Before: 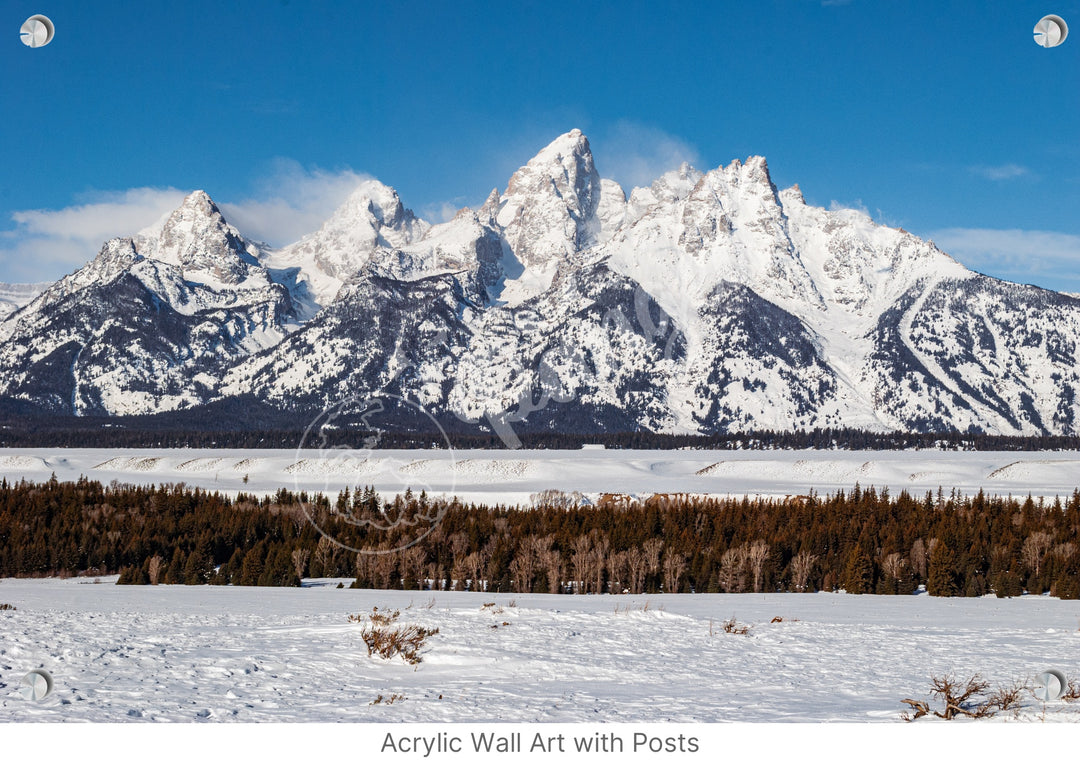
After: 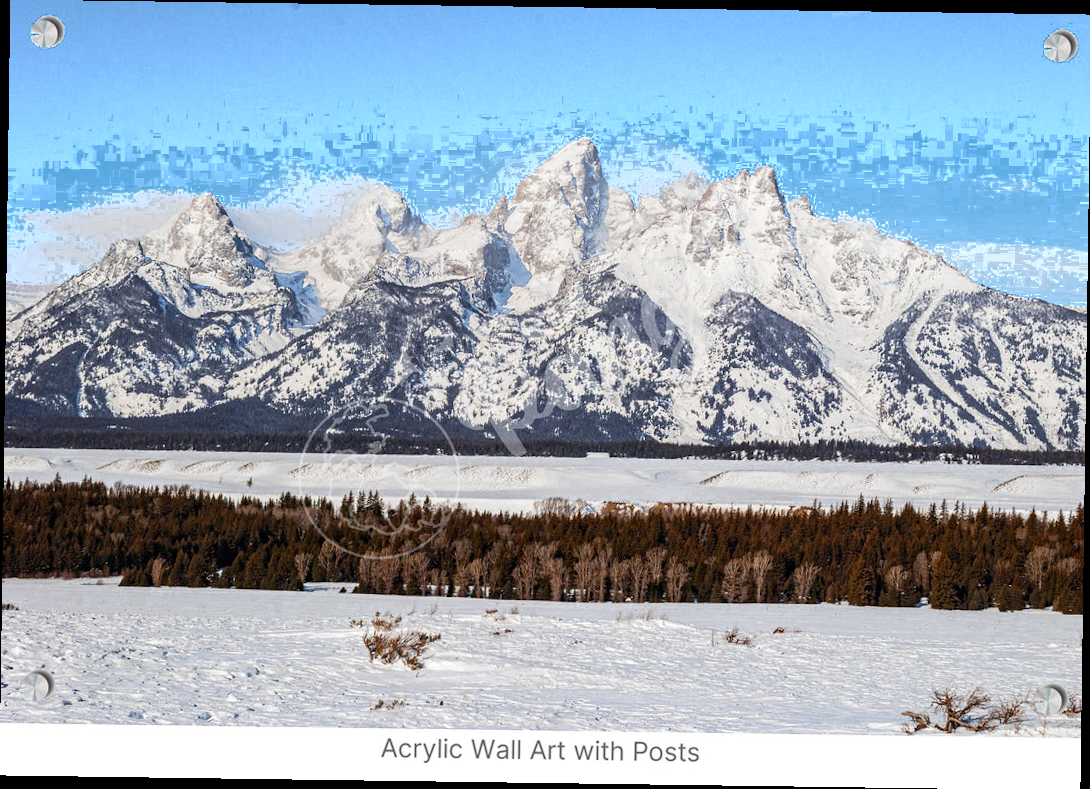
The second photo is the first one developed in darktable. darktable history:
color zones: curves: ch0 [(0.203, 0.433) (0.607, 0.517) (0.697, 0.696) (0.705, 0.897)]
rotate and perspective: rotation 0.8°, automatic cropping off
